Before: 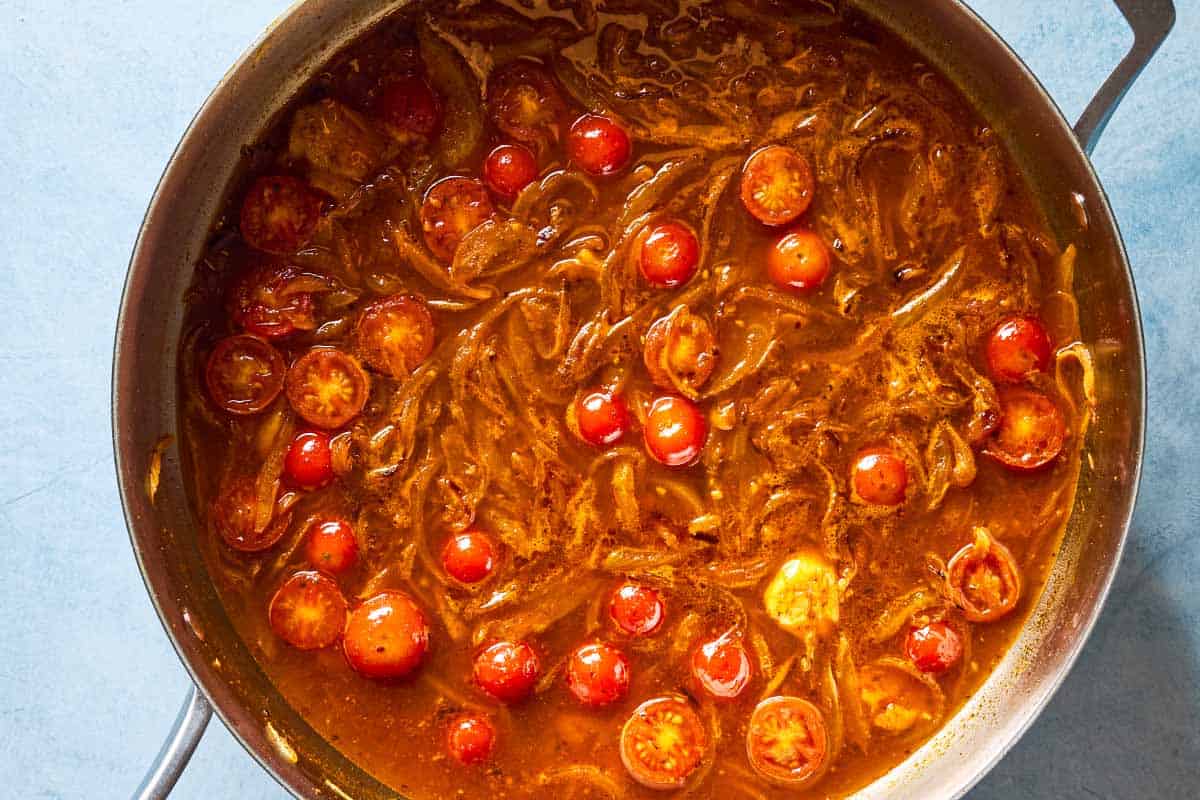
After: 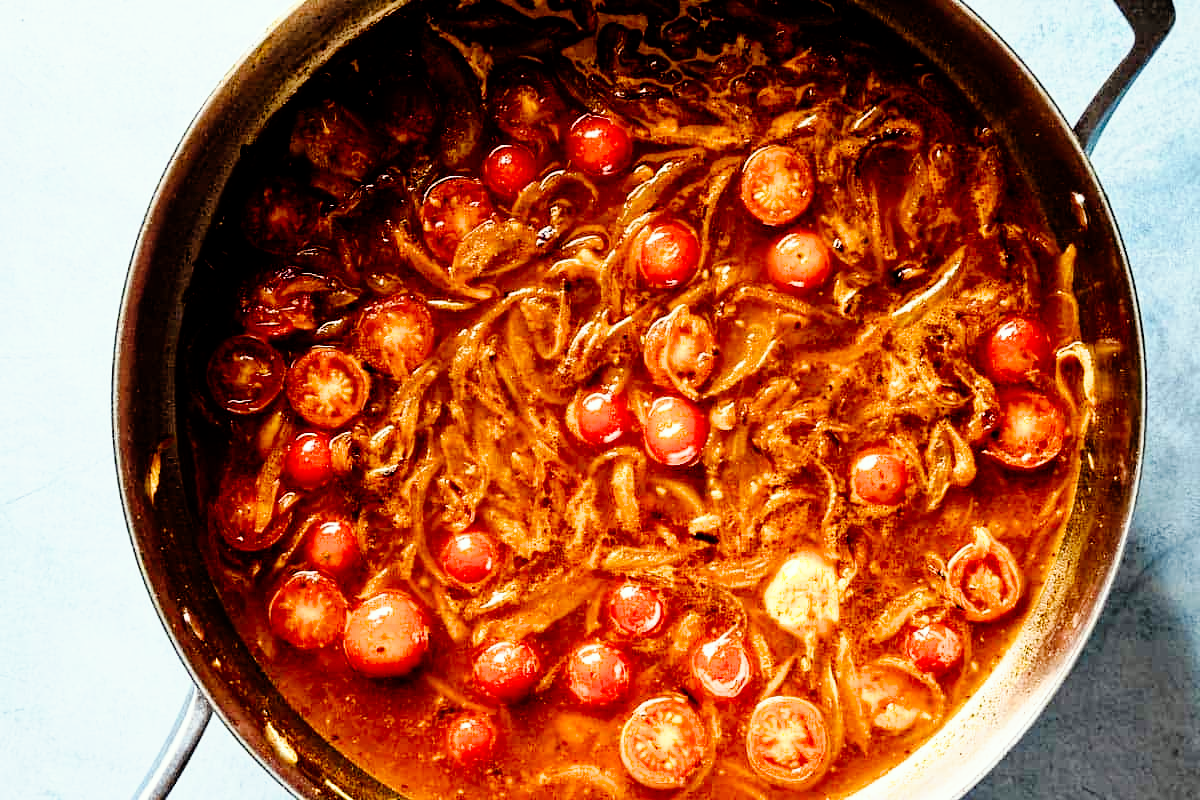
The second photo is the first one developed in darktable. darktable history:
tone curve: curves: ch0 [(0, 0) (0.003, 0) (0.011, 0.002) (0.025, 0.004) (0.044, 0.007) (0.069, 0.015) (0.1, 0.025) (0.136, 0.04) (0.177, 0.09) (0.224, 0.152) (0.277, 0.239) (0.335, 0.335) (0.399, 0.43) (0.468, 0.524) (0.543, 0.621) (0.623, 0.712) (0.709, 0.789) (0.801, 0.871) (0.898, 0.951) (1, 1)], preserve colors none
color correction: highlights a* -2.54, highlights b* 2.35
filmic rgb: black relative exposure -3.67 EV, white relative exposure 2.44 EV, threshold 6 EV, hardness 3.29, iterations of high-quality reconstruction 0, enable highlight reconstruction true
